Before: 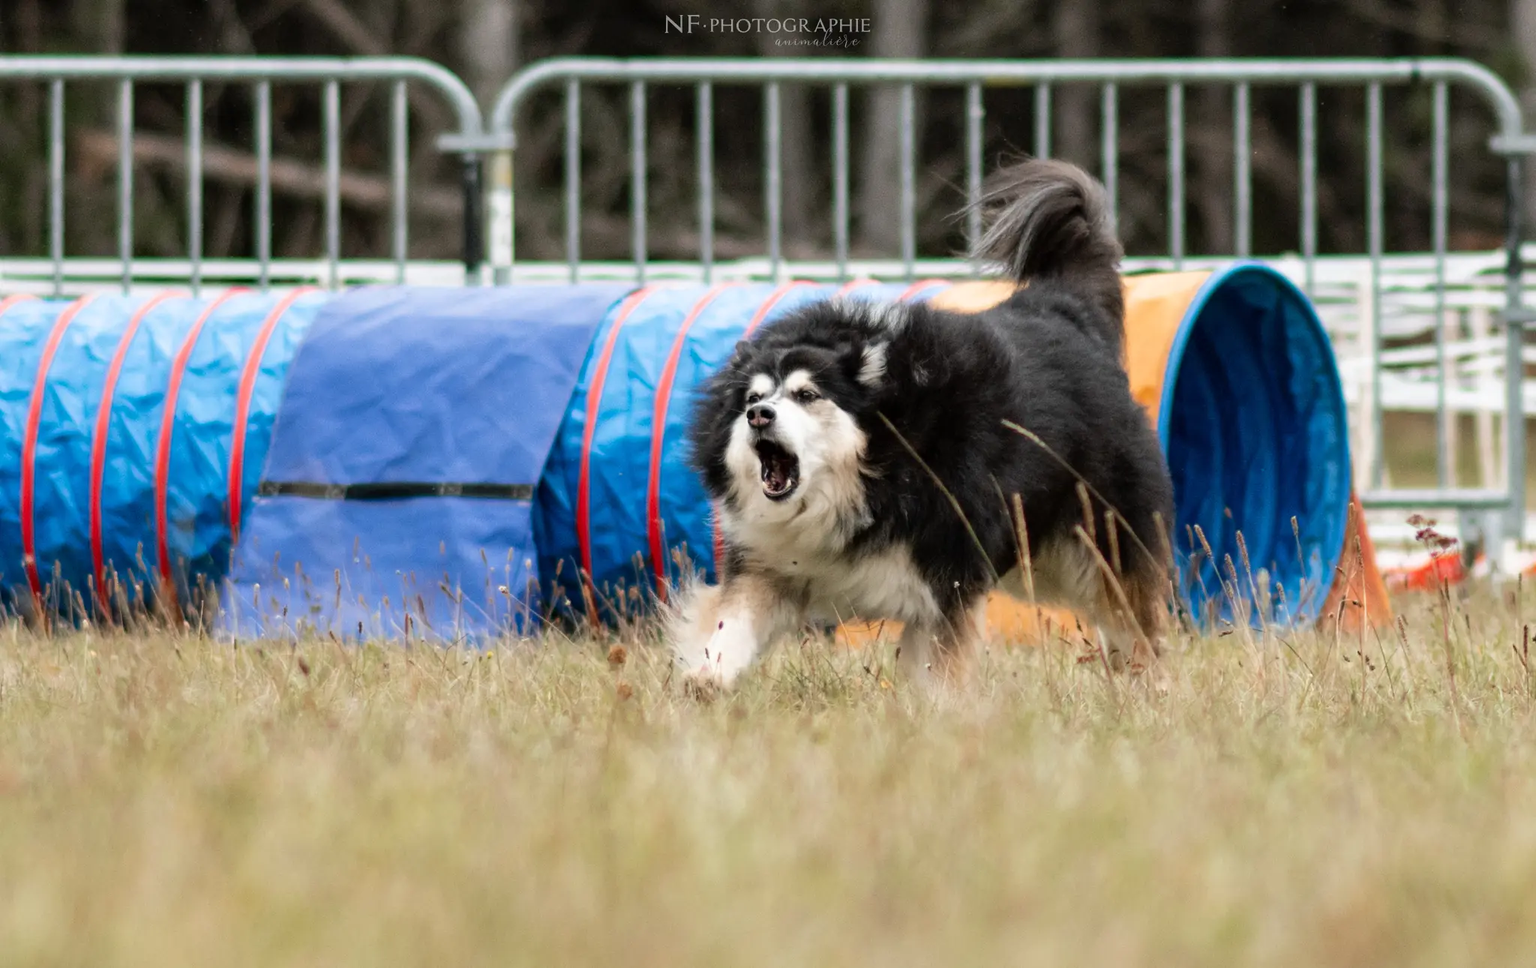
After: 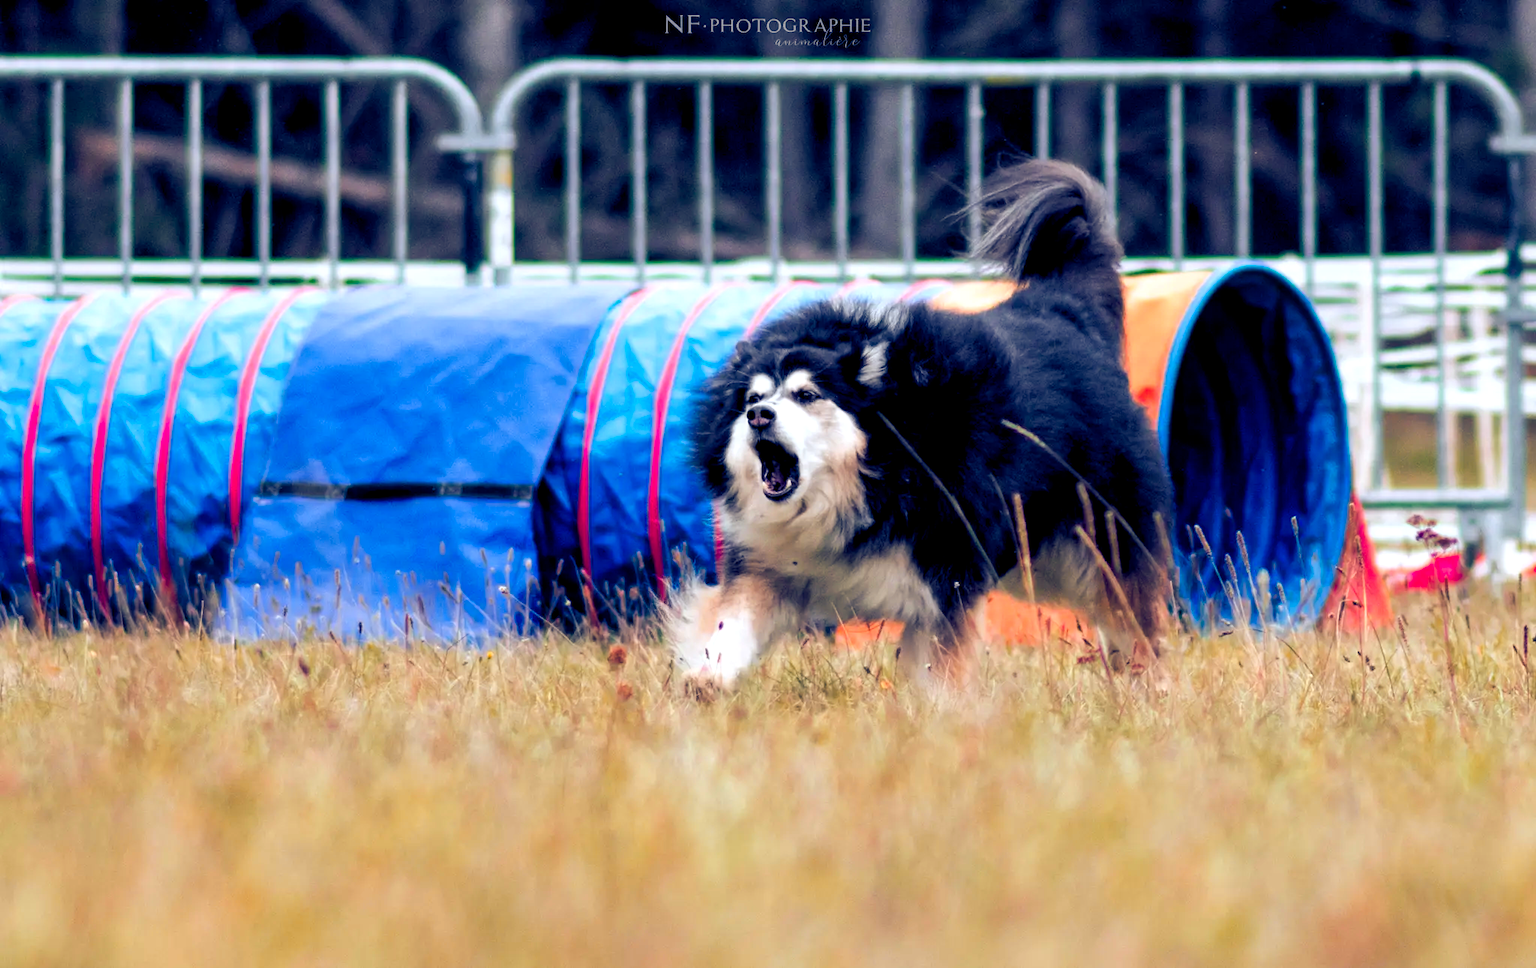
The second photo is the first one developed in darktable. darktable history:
color zones: curves: ch1 [(0.24, 0.629) (0.75, 0.5)]; ch2 [(0.255, 0.454) (0.745, 0.491)], mix 102.12%
color balance rgb: shadows lift › luminance -41.13%, shadows lift › chroma 14.13%, shadows lift › hue 260°, power › luminance -3.76%, power › chroma 0.56%, power › hue 40.37°, highlights gain › luminance 16.81%, highlights gain › chroma 2.94%, highlights gain › hue 260°, global offset › luminance -0.29%, global offset › chroma 0.31%, global offset › hue 260°, perceptual saturation grading › global saturation 20%, perceptual saturation grading › highlights -13.92%, perceptual saturation grading › shadows 50%
